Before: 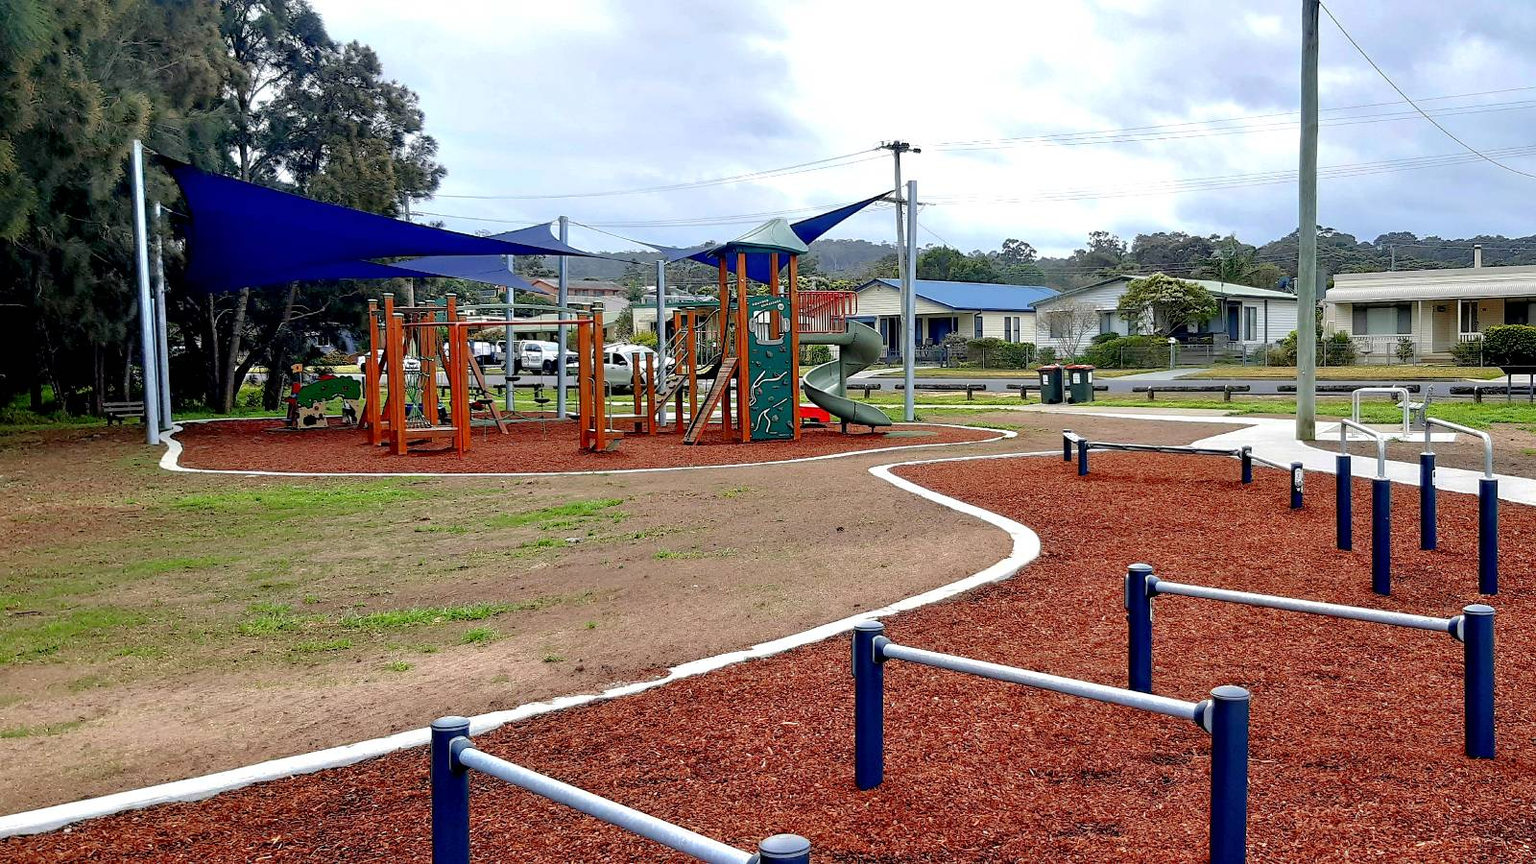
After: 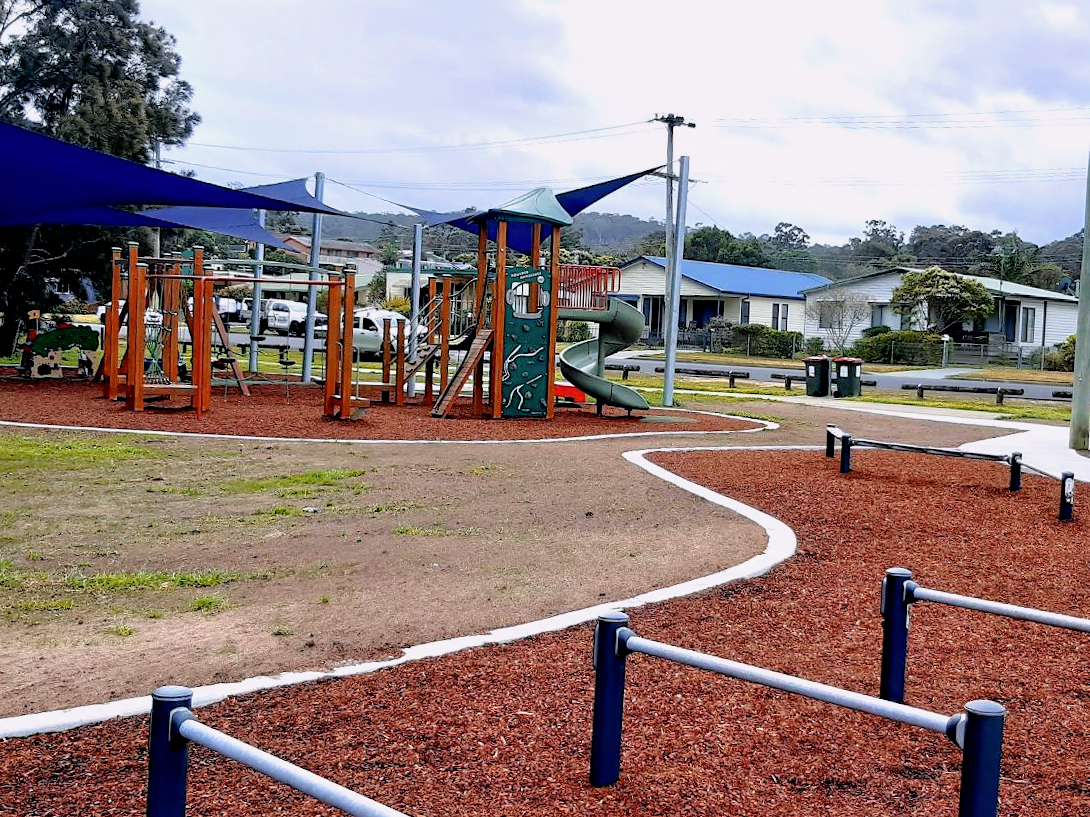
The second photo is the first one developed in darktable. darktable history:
crop and rotate: angle -3.27°, left 14.277%, top 0.028%, right 10.766%, bottom 0.028%
color calibration: x 0.37, y 0.382, temperature 4313.32 K
color balance rgb: perceptual saturation grading › global saturation 3.7%, global vibrance 5.56%, contrast 3.24%
filmic rgb: black relative exposure -4.93 EV, white relative exposure 2.84 EV, hardness 3.72
color zones: curves: ch2 [(0, 0.5) (0.143, 0.5) (0.286, 0.416) (0.429, 0.5) (0.571, 0.5) (0.714, 0.5) (0.857, 0.5) (1, 0.5)]
color correction: highlights a* 3.84, highlights b* 5.07
